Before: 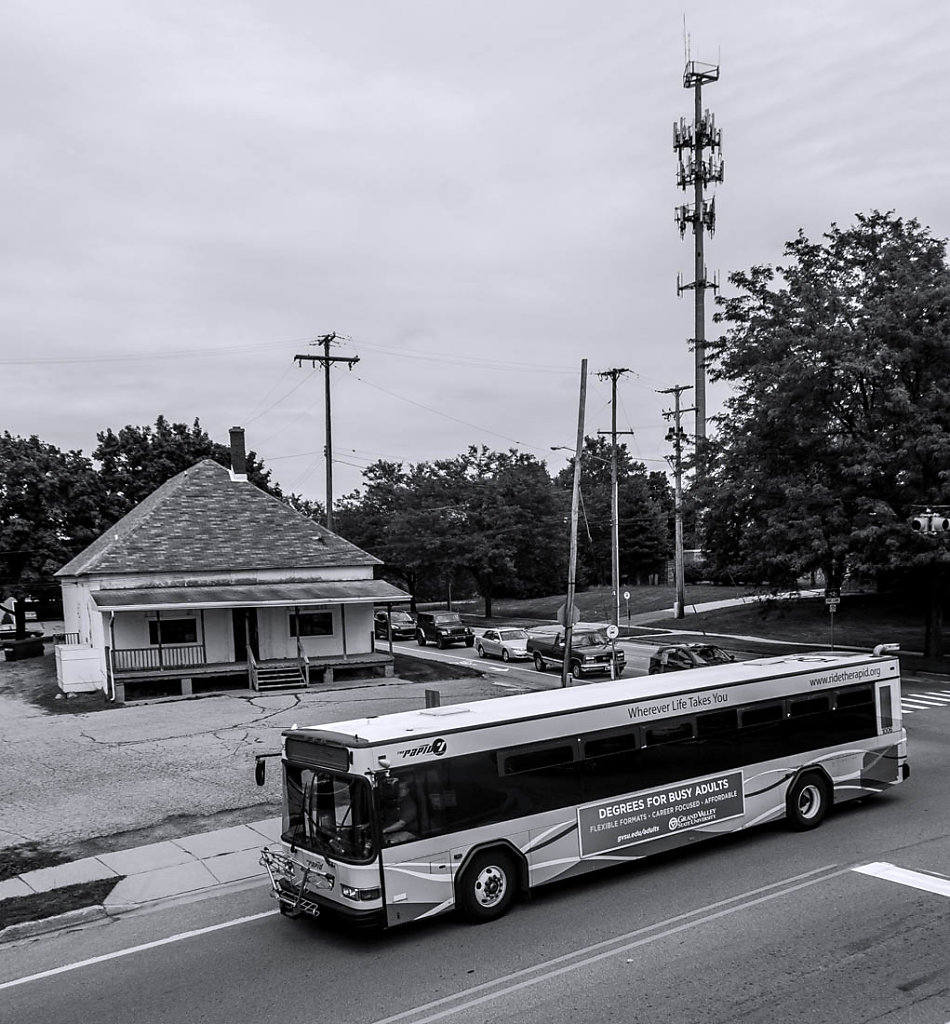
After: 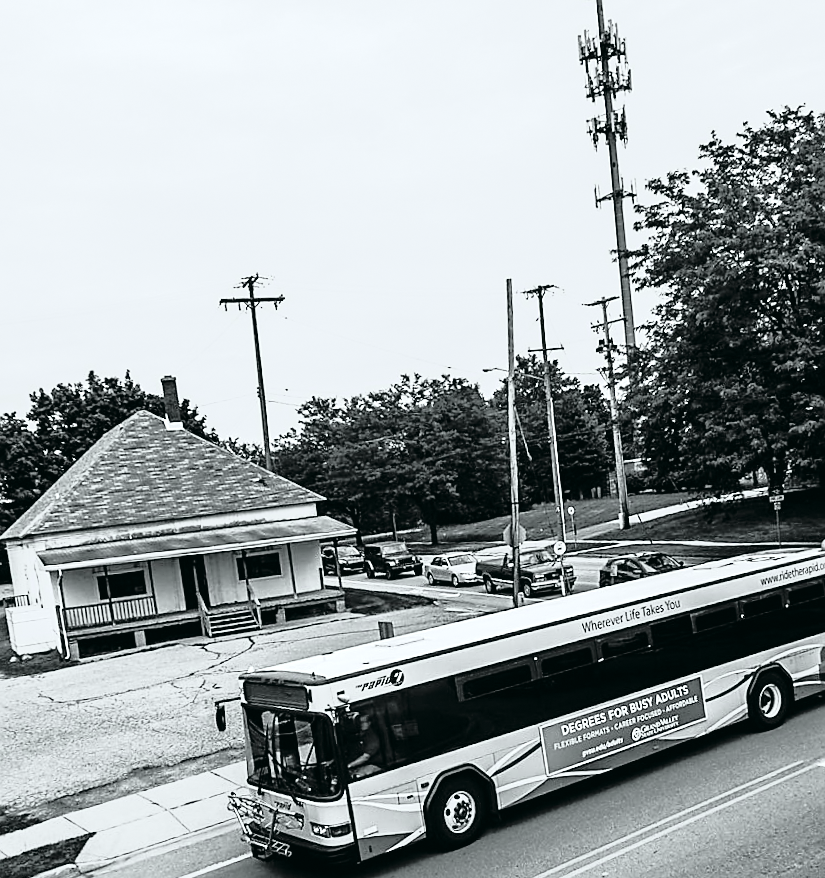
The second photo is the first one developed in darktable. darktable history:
crop and rotate: left 10.071%, top 10.071%, right 10.02%, bottom 10.02%
tone curve: curves: ch0 [(0, 0.015) (0.091, 0.055) (0.184, 0.159) (0.304, 0.382) (0.492, 0.579) (0.628, 0.755) (0.832, 0.932) (0.984, 0.963)]; ch1 [(0, 0) (0.34, 0.235) (0.46, 0.46) (0.515, 0.502) (0.553, 0.567) (0.764, 0.815) (1, 1)]; ch2 [(0, 0) (0.44, 0.458) (0.479, 0.492) (0.524, 0.507) (0.557, 0.567) (0.673, 0.699) (1, 1)], color space Lab, independent channels, preserve colors none
sharpen: on, module defaults
exposure: exposure 0.496 EV, compensate highlight preservation false
rotate and perspective: rotation -4.86°, automatic cropping off
grain: coarseness 0.81 ISO, strength 1.34%, mid-tones bias 0%
